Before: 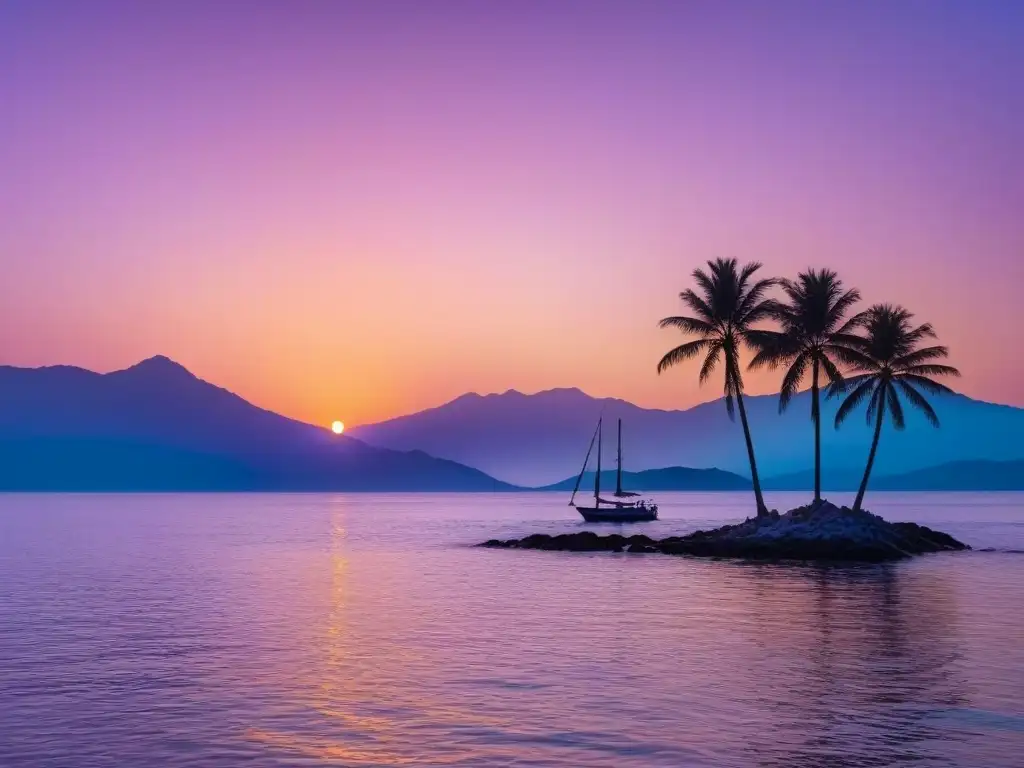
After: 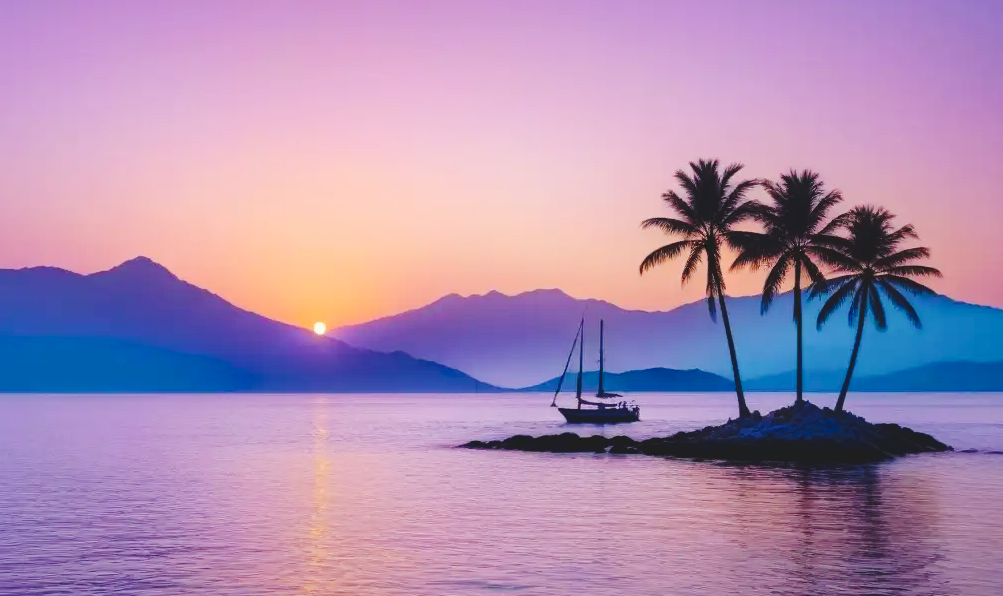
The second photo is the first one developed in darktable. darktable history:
crop and rotate: left 1.851%, top 13.003%, right 0.194%, bottom 9.321%
tone curve: curves: ch0 [(0, 0) (0.003, 0.112) (0.011, 0.115) (0.025, 0.111) (0.044, 0.114) (0.069, 0.126) (0.1, 0.144) (0.136, 0.164) (0.177, 0.196) (0.224, 0.249) (0.277, 0.316) (0.335, 0.401) (0.399, 0.487) (0.468, 0.571) (0.543, 0.647) (0.623, 0.728) (0.709, 0.795) (0.801, 0.866) (0.898, 0.933) (1, 1)], preserve colors none
